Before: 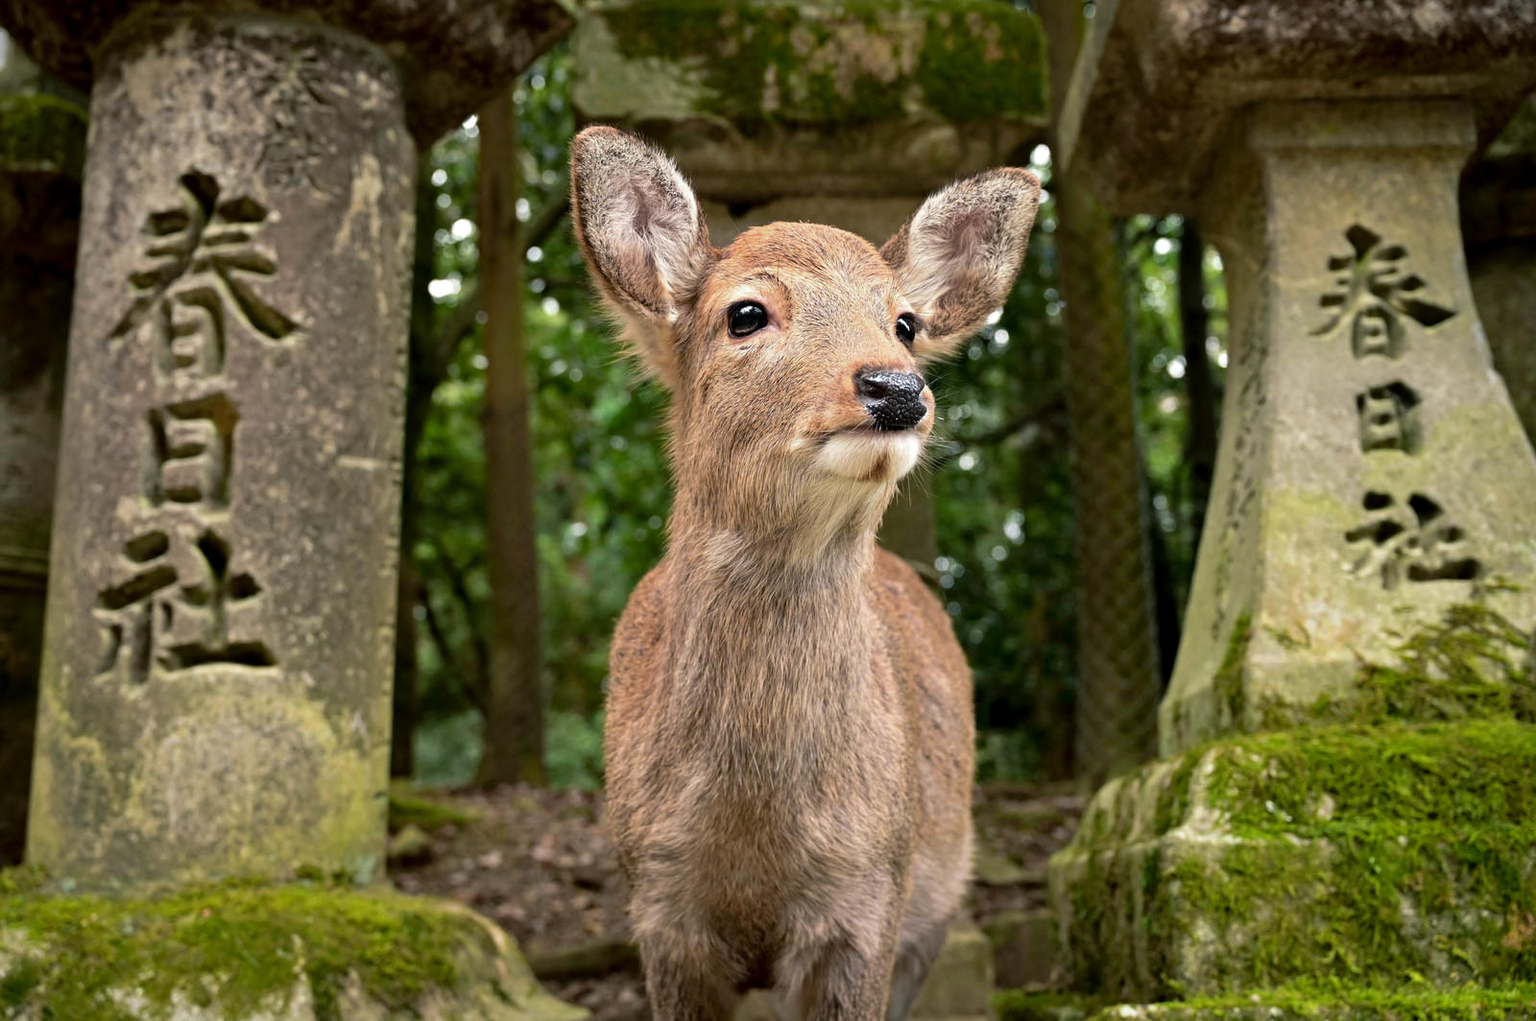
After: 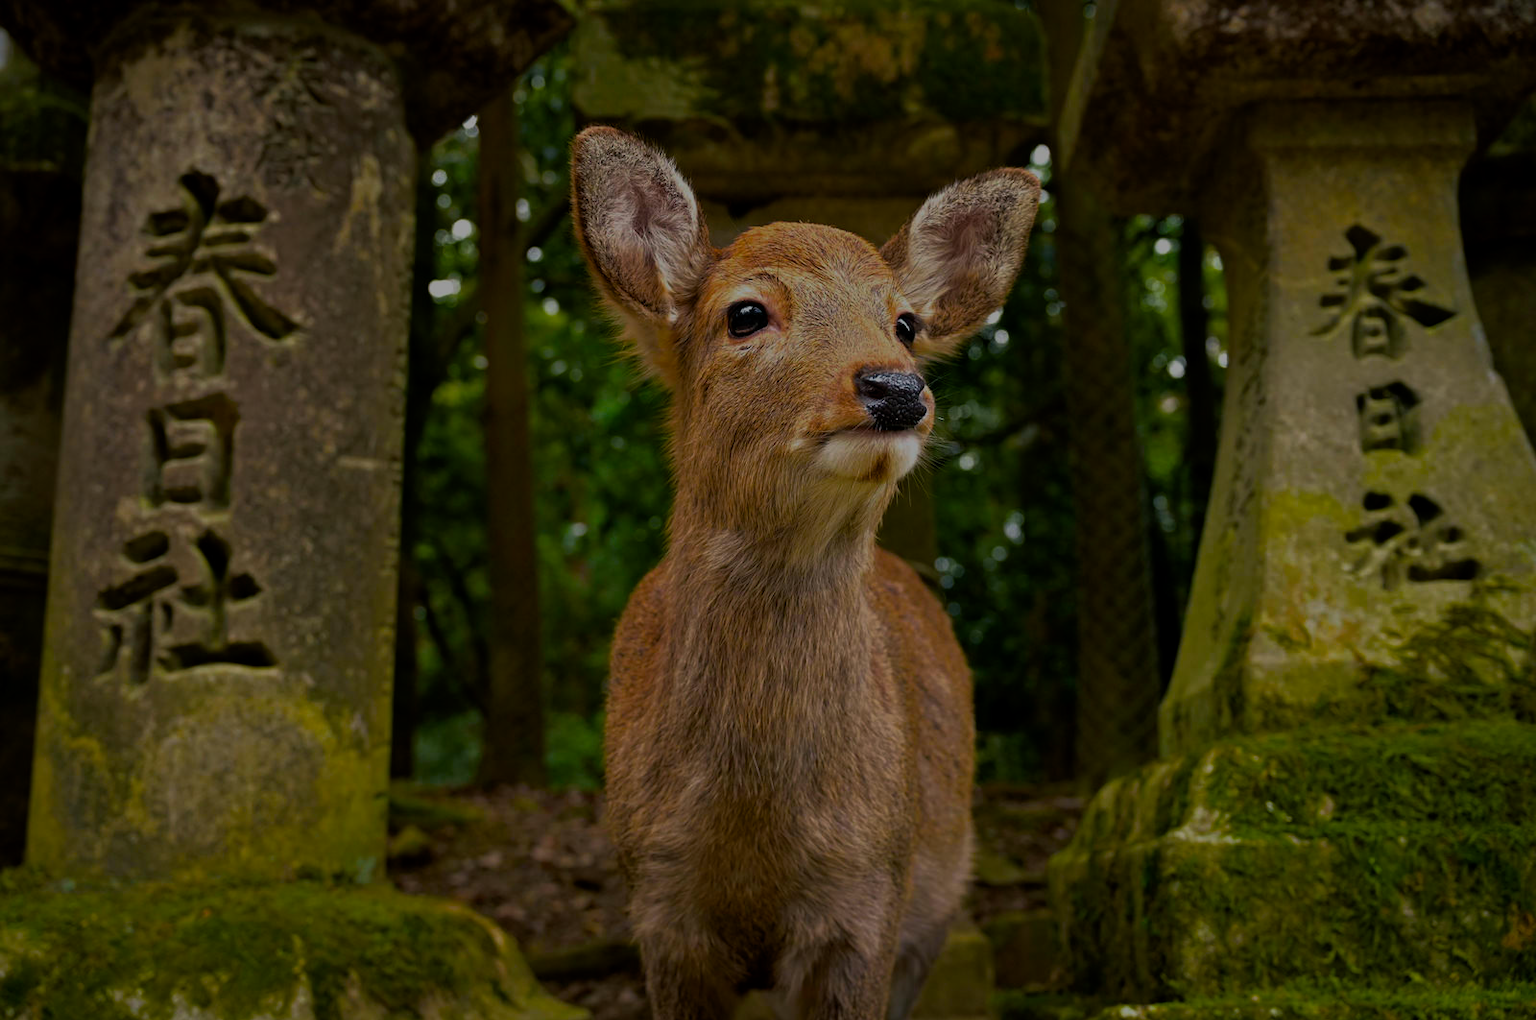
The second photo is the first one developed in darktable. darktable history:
crop: bottom 0.068%
tone equalizer: -8 EV -1.96 EV, -7 EV -1.96 EV, -6 EV -1.97 EV, -5 EV -1.96 EV, -4 EV -1.98 EV, -3 EV -1.98 EV, -2 EV -1.97 EV, -1 EV -1.62 EV, +0 EV -1.98 EV, edges refinement/feathering 500, mask exposure compensation -1.57 EV, preserve details no
color balance rgb: perceptual saturation grading › global saturation 39.736%, global vibrance 42.771%
